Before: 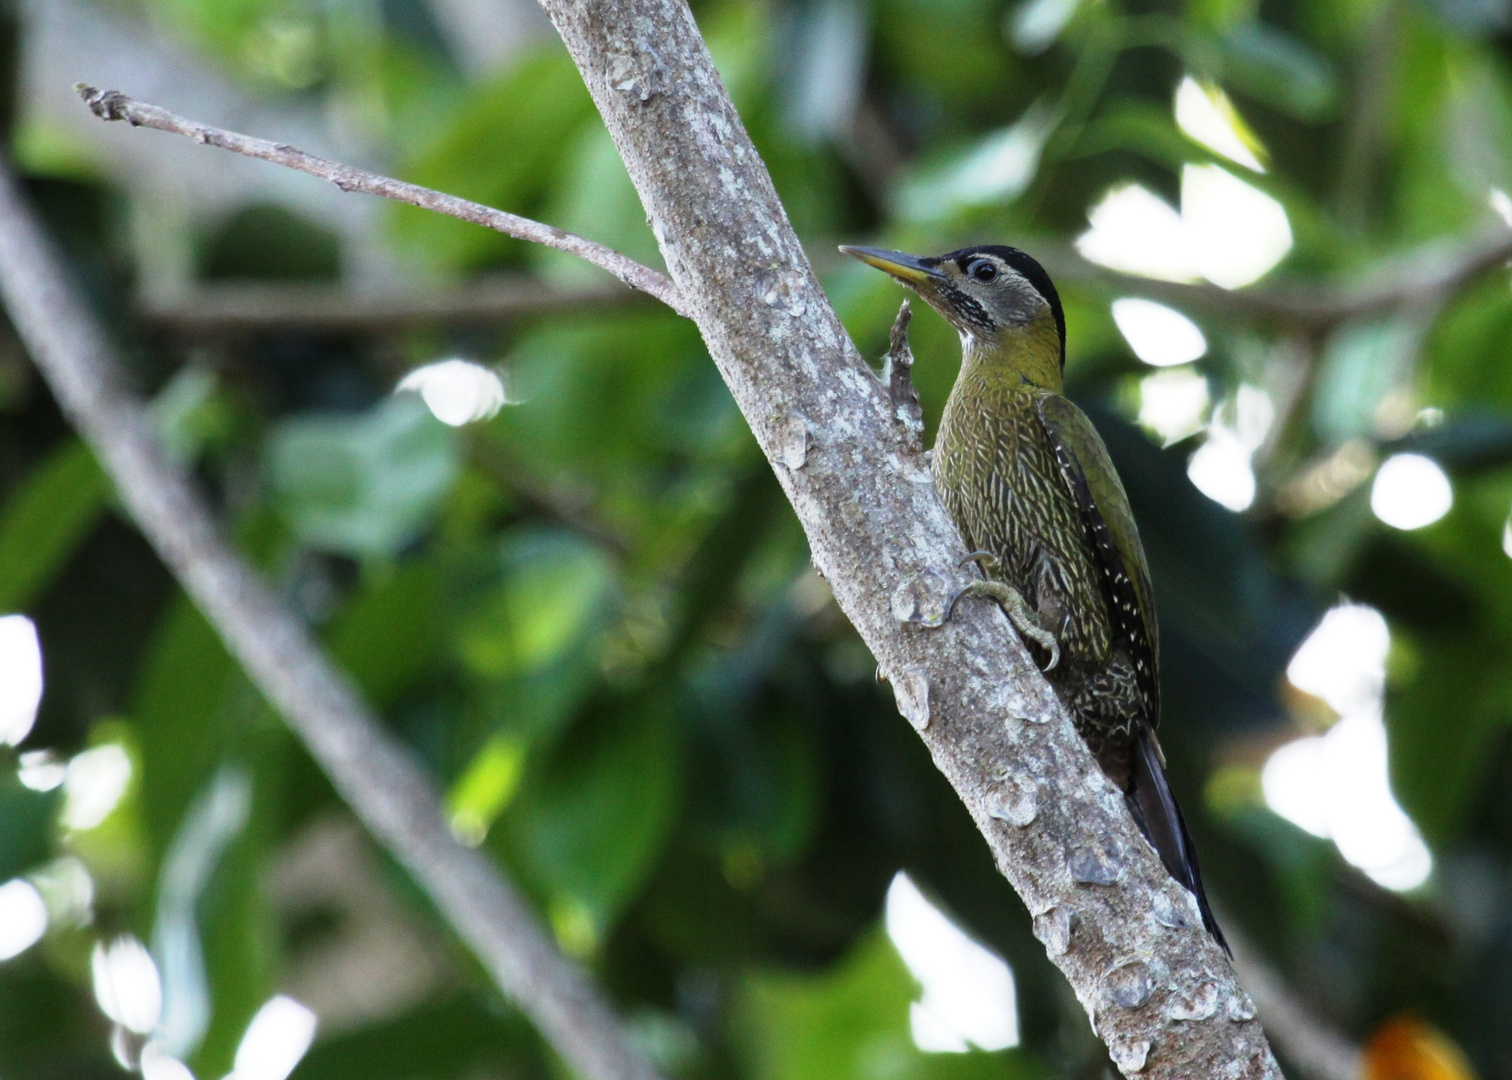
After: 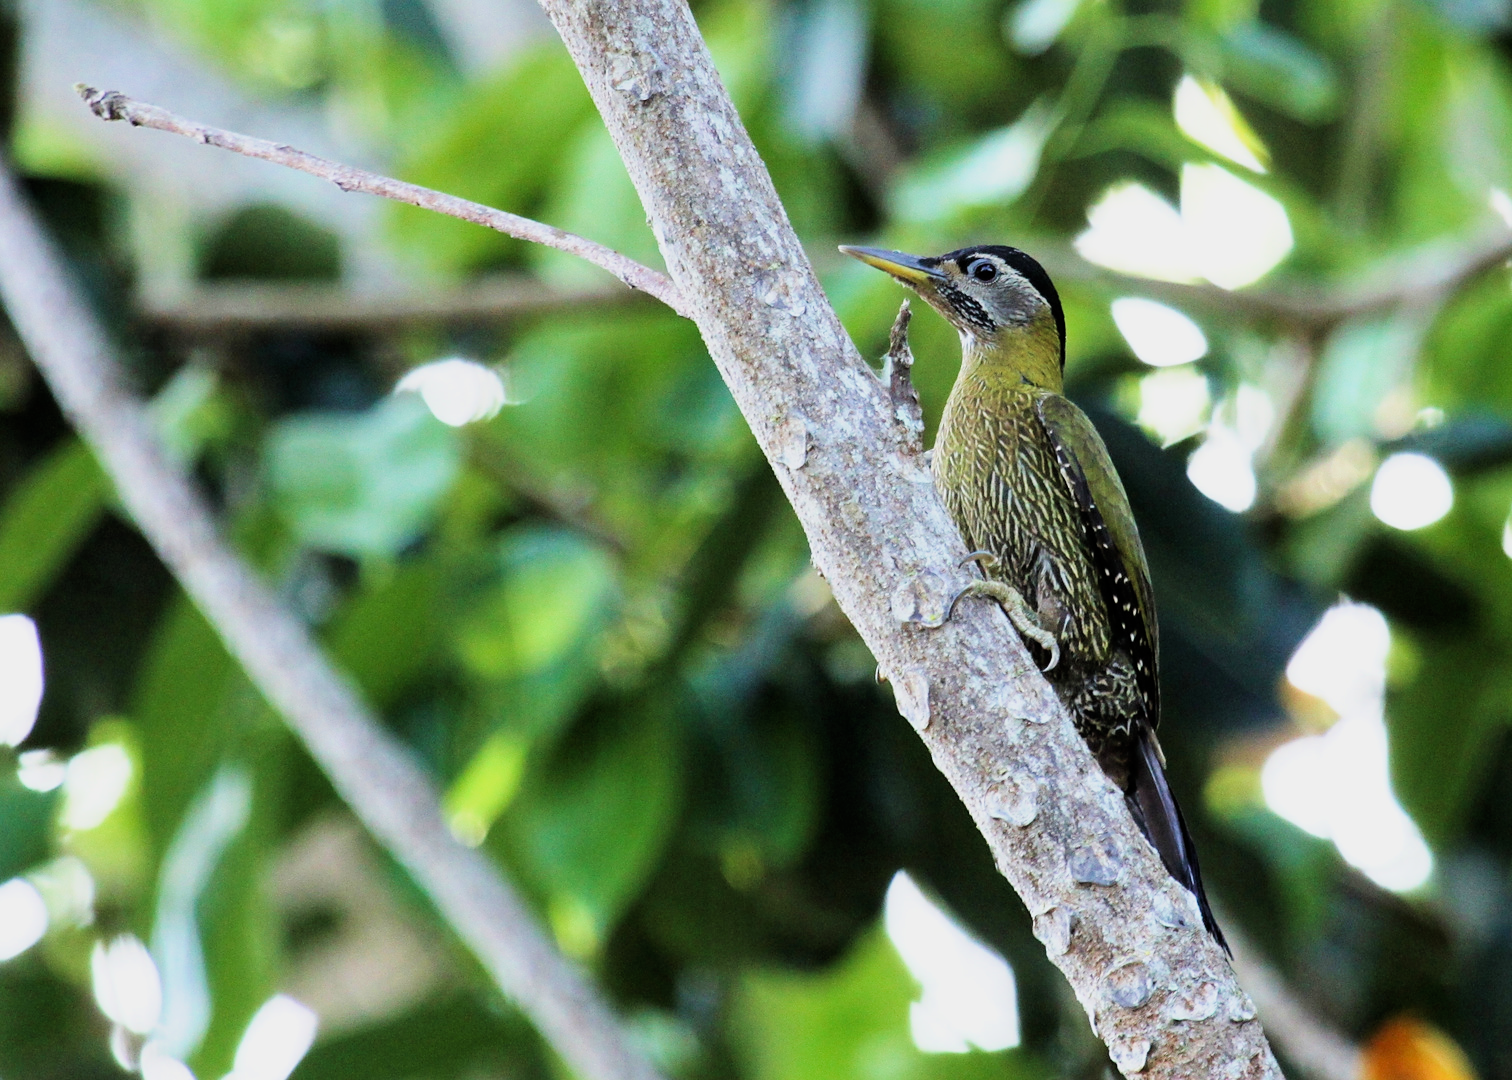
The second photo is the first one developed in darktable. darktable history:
sharpen: radius 1.584, amount 0.377, threshold 1.48
velvia: on, module defaults
exposure: black level correction 0, exposure 0.87 EV, compensate exposure bias true, compensate highlight preservation false
filmic rgb: middle gray luminance 29.05%, black relative exposure -10.3 EV, white relative exposure 5.49 EV, target black luminance 0%, hardness 3.96, latitude 1.2%, contrast 1.124, highlights saturation mix 6.5%, shadows ↔ highlights balance 14.78%, iterations of high-quality reconstruction 0
